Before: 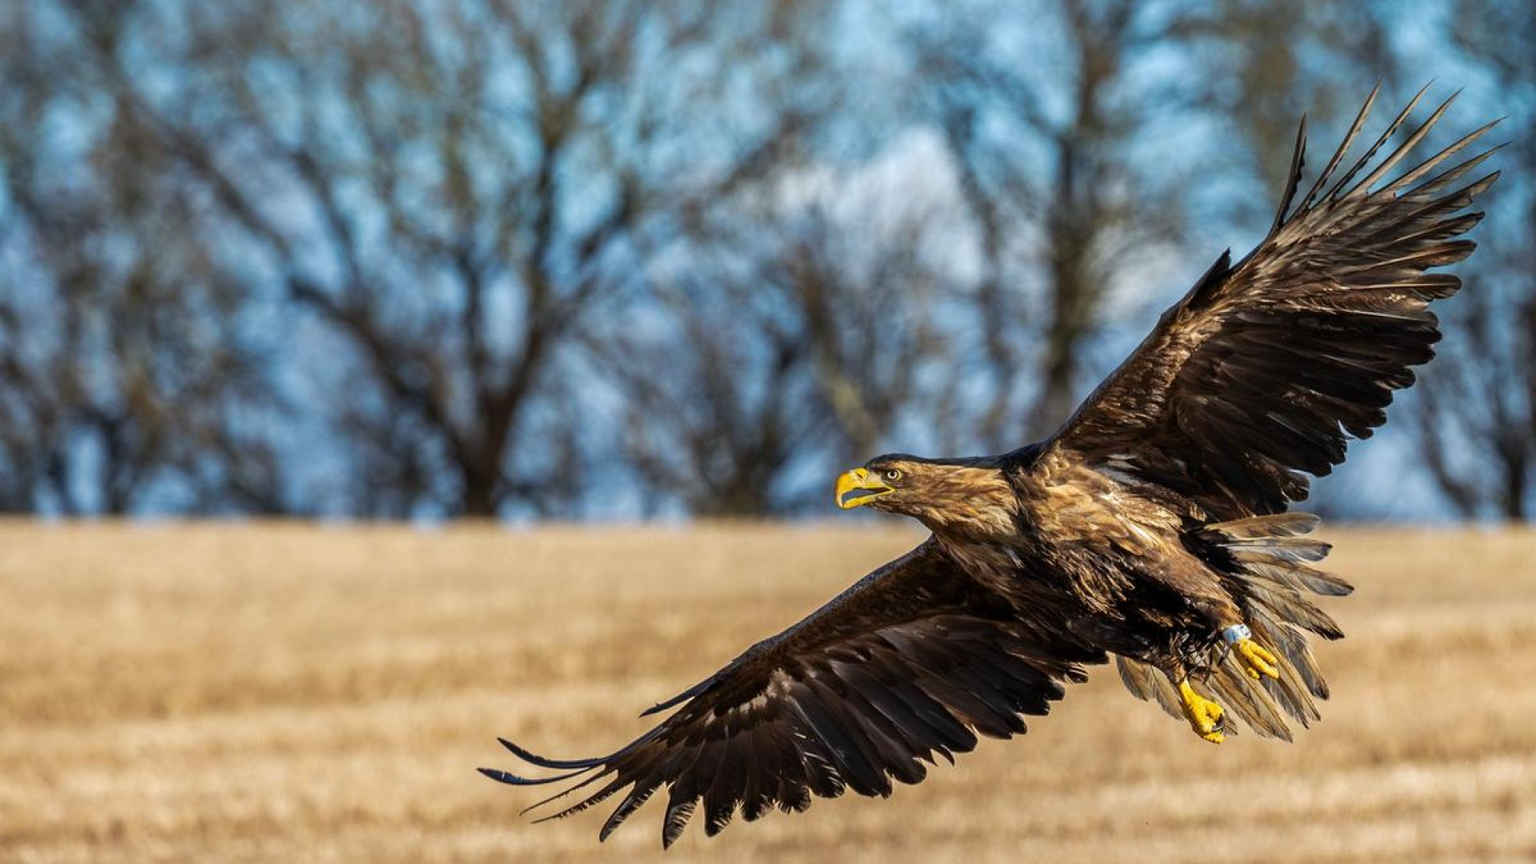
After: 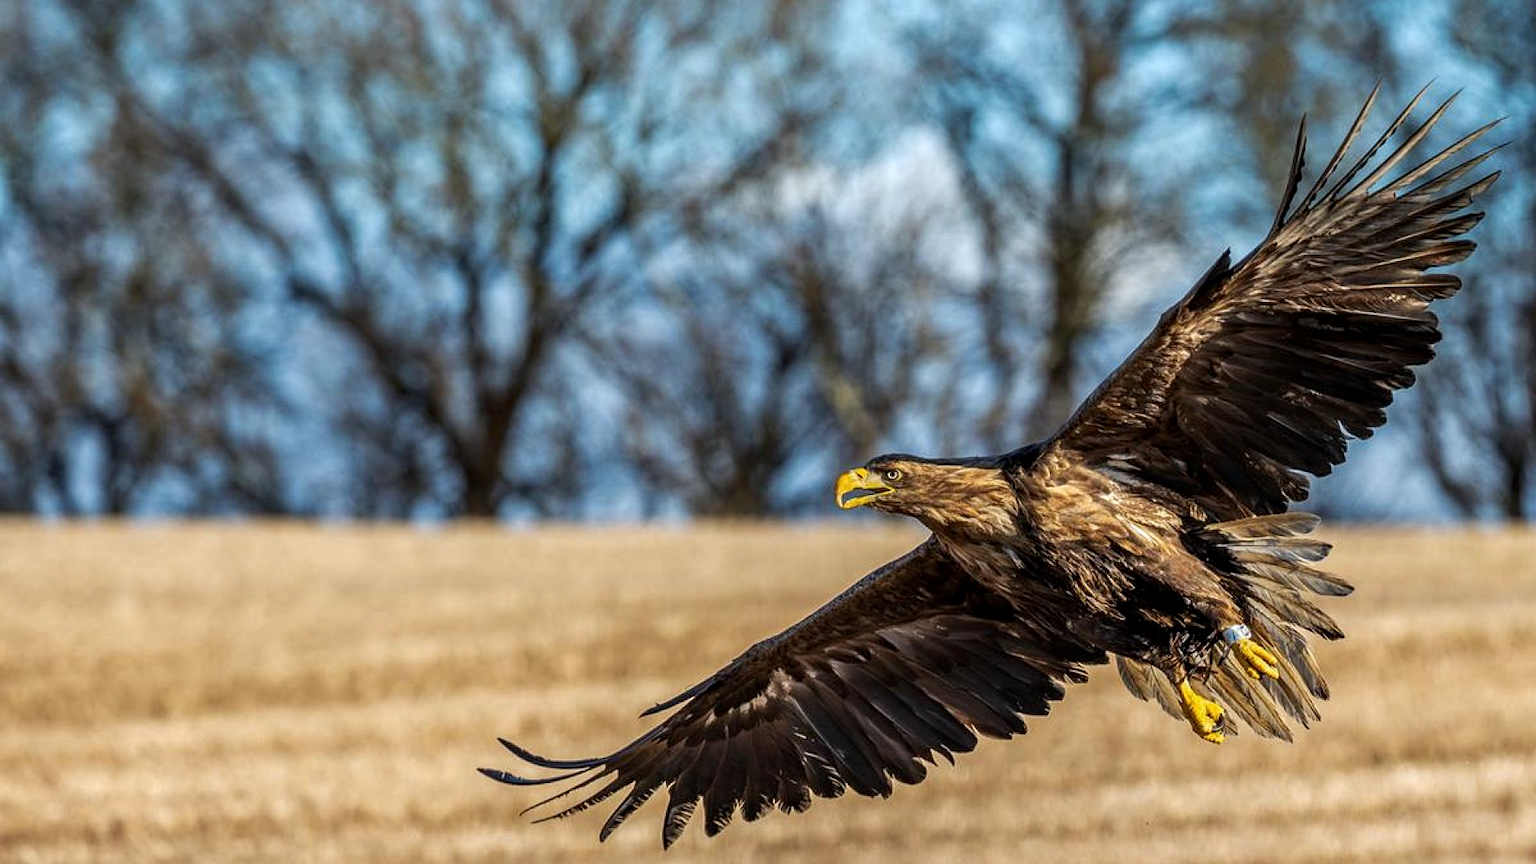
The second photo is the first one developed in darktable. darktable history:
local contrast: on, module defaults
sharpen: amount 0.216
